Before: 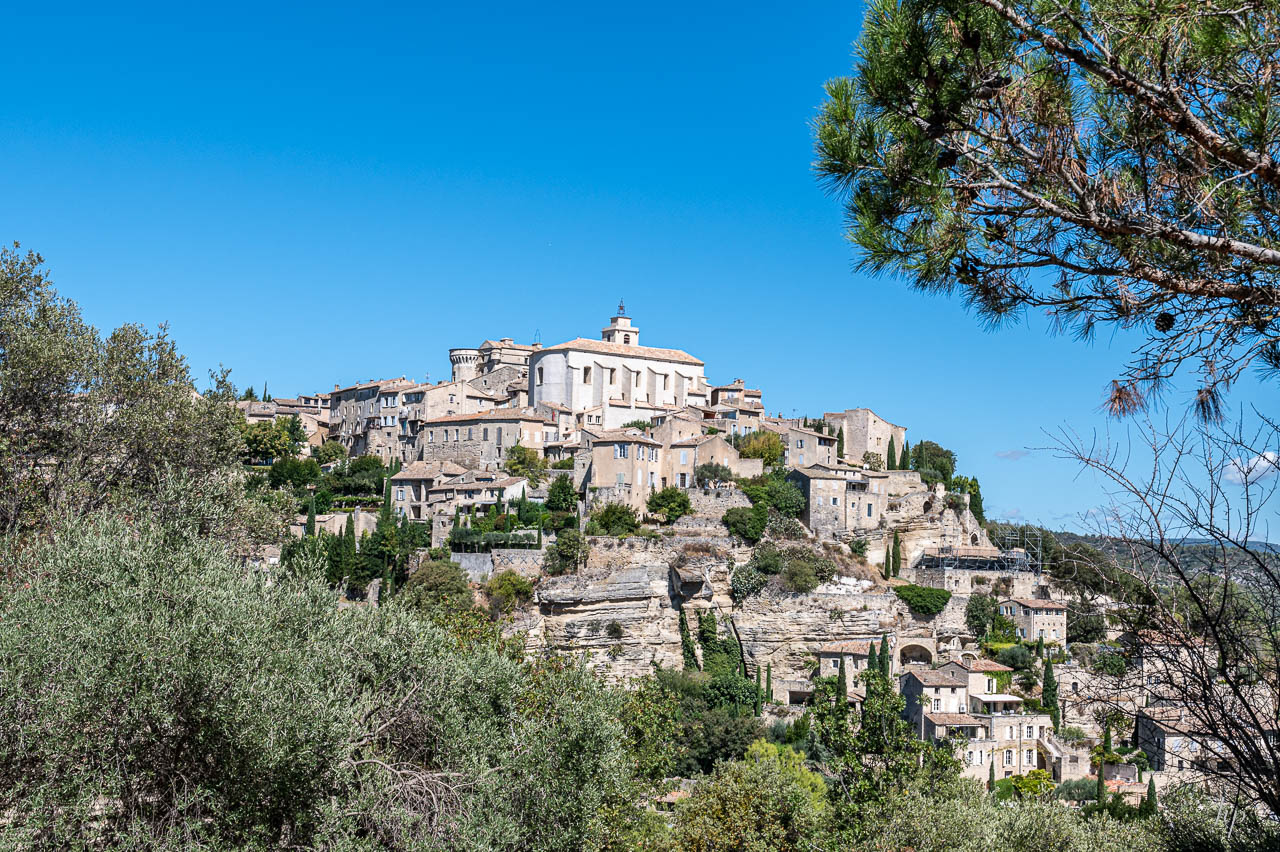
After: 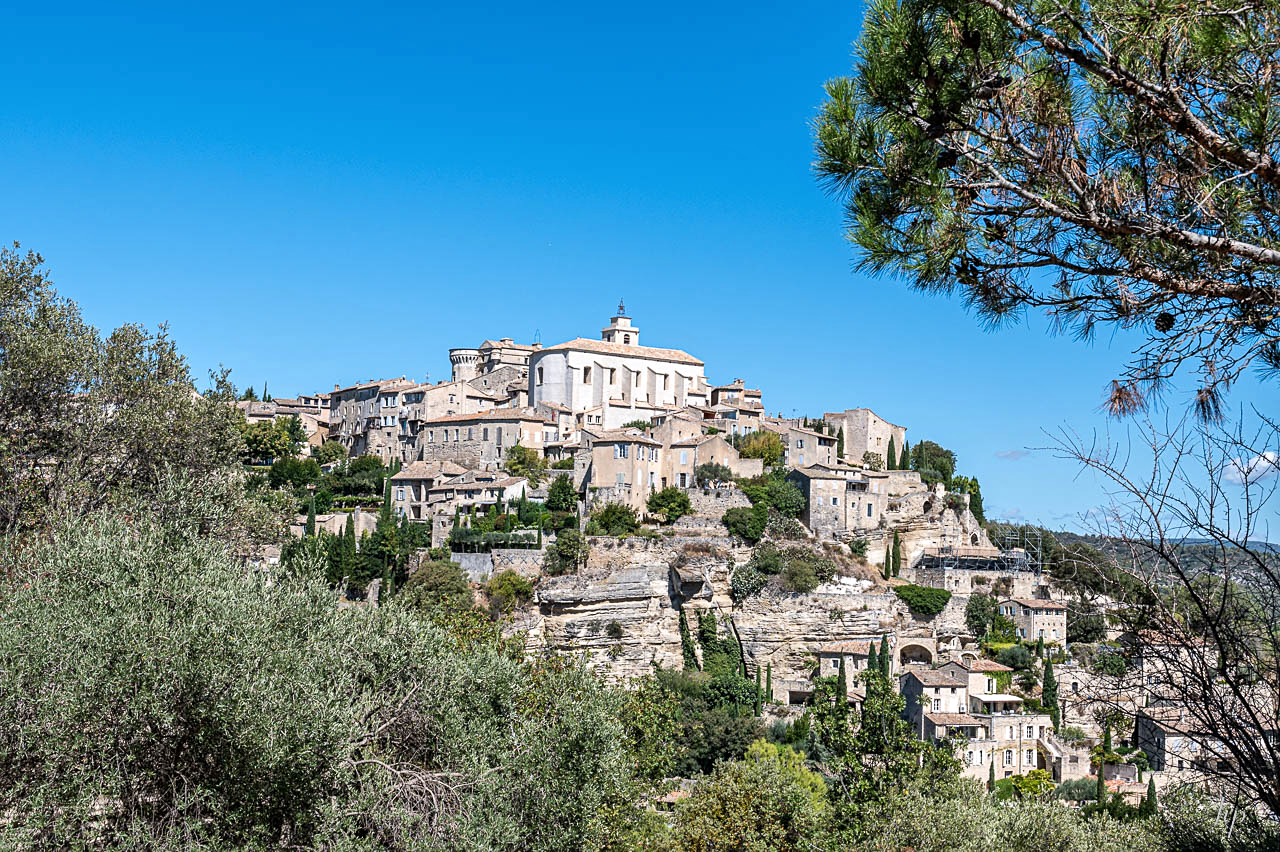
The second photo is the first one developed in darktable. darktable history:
tone equalizer: on, module defaults
color contrast: green-magenta contrast 0.96
levels: levels [0, 0.492, 0.984]
sharpen: amount 0.2
